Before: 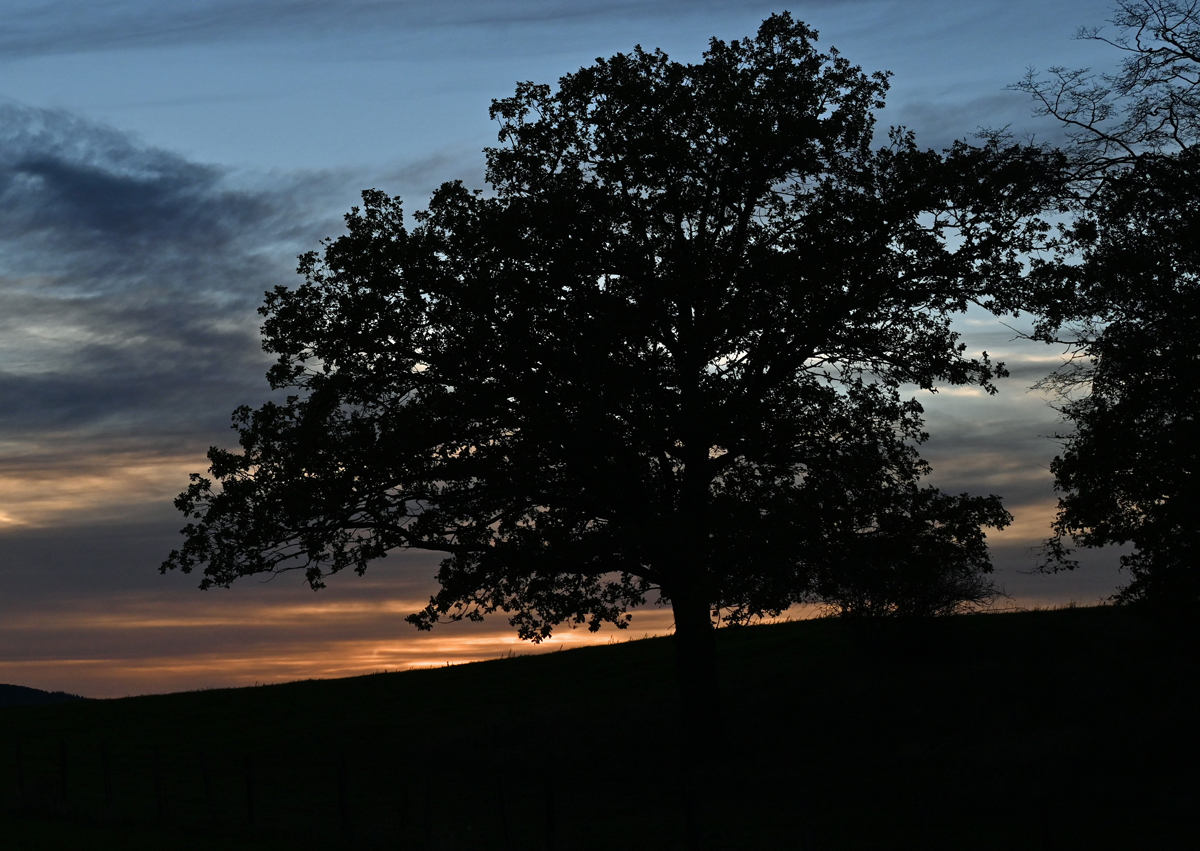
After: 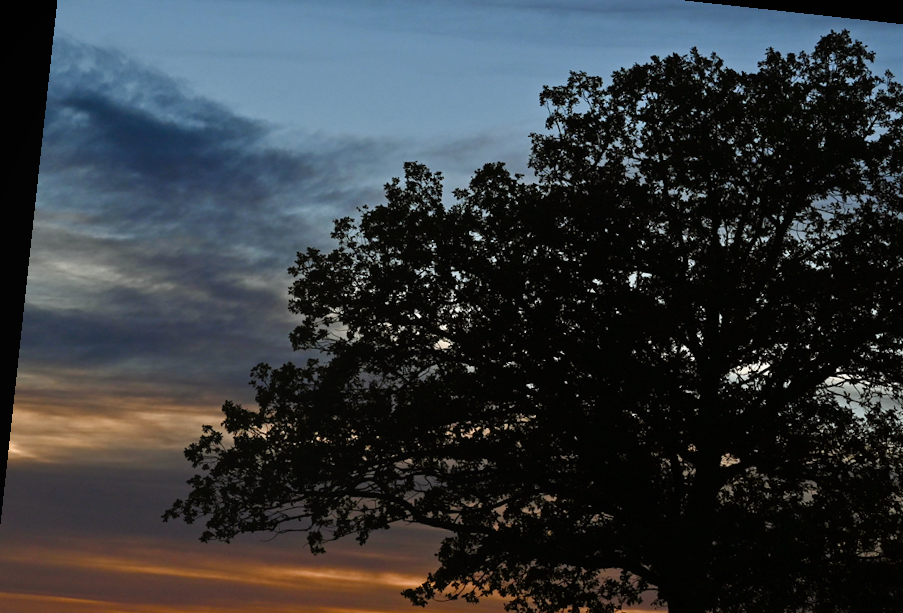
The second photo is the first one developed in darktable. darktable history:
local contrast: mode bilateral grid, contrast 99, coarseness 100, detail 89%, midtone range 0.2
color balance rgb: power › chroma 0.672%, power › hue 60°, perceptual saturation grading › global saturation 0.966%, perceptual saturation grading › highlights -33.398%, perceptual saturation grading › mid-tones 15.099%, perceptual saturation grading › shadows 47.649%, global vibrance 20%
crop and rotate: angle -6.2°, left 2.083%, top 6.873%, right 27.627%, bottom 30.238%
